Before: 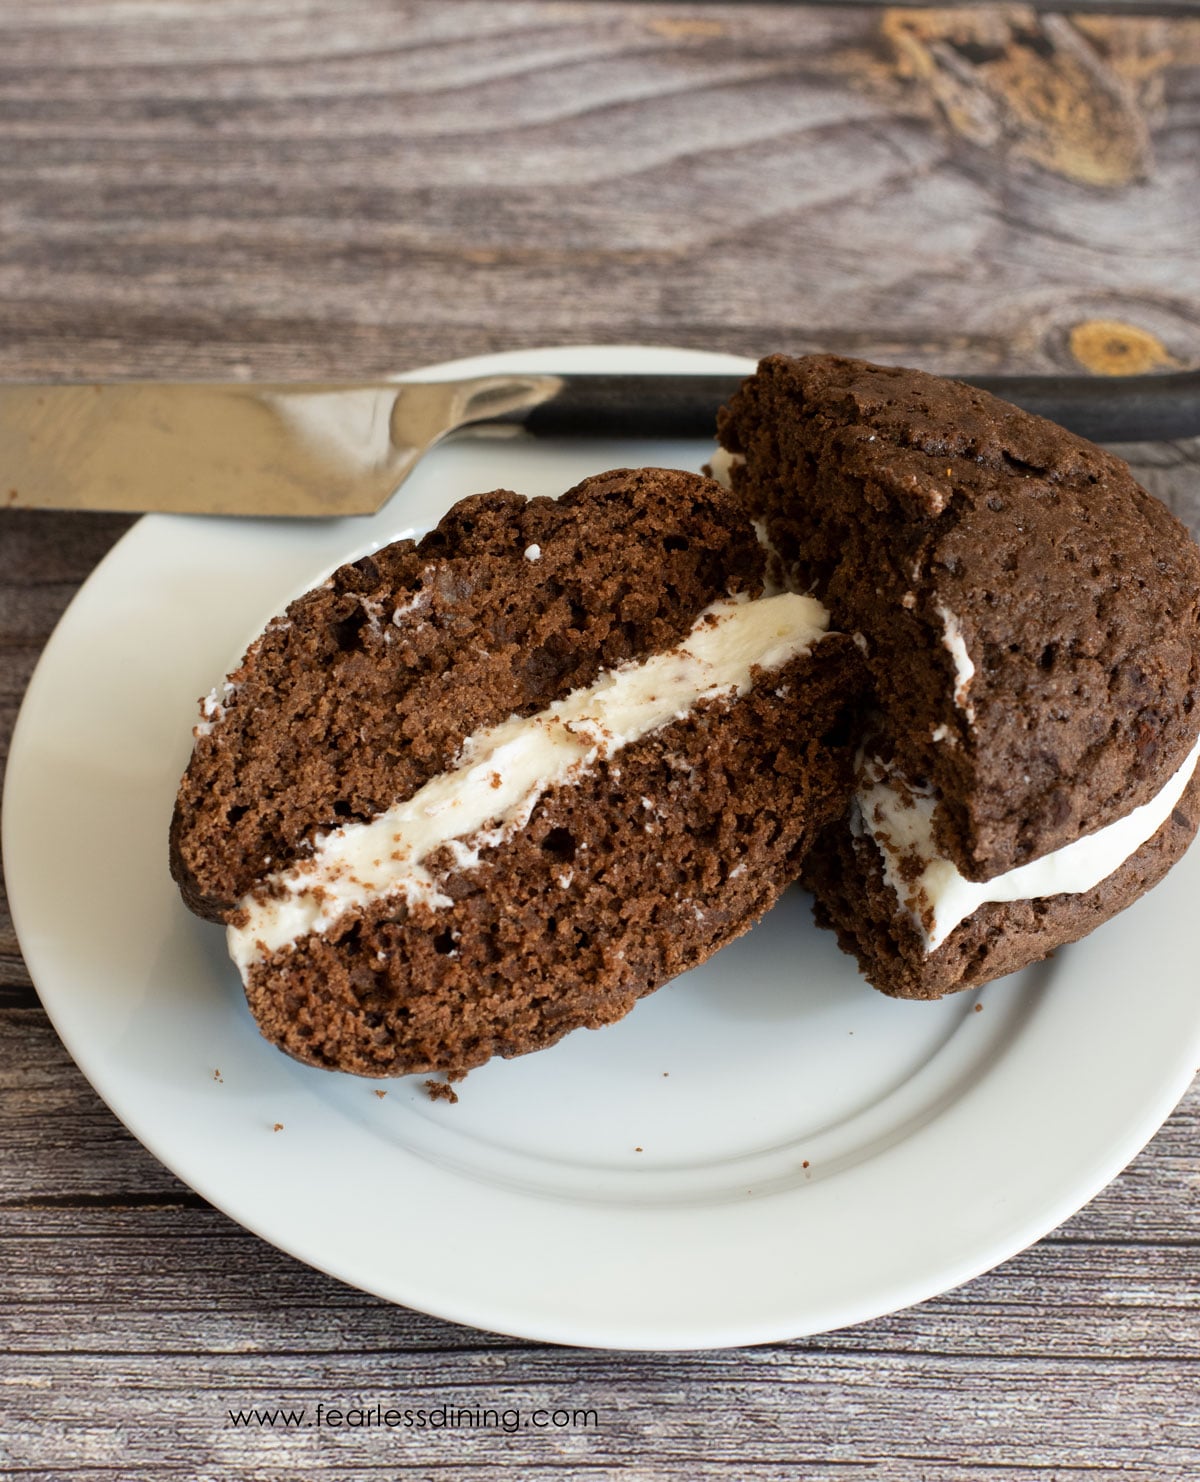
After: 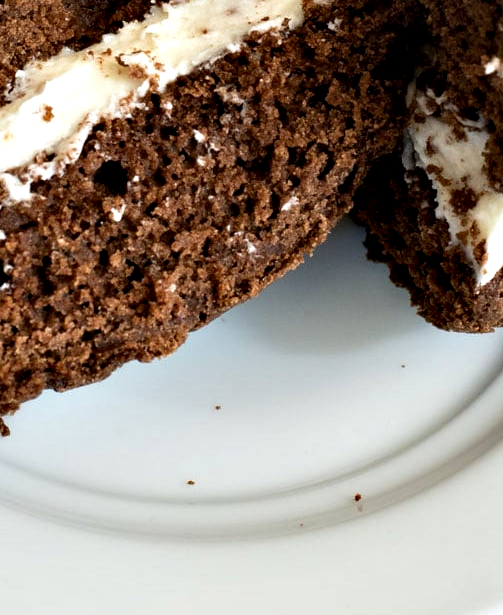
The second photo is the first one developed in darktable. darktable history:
contrast equalizer: y [[0.6 ×6], [0.55 ×6], [0 ×6], [0 ×6], [0 ×6]]
crop: left 37.334%, top 45.055%, right 20.734%, bottom 13.444%
